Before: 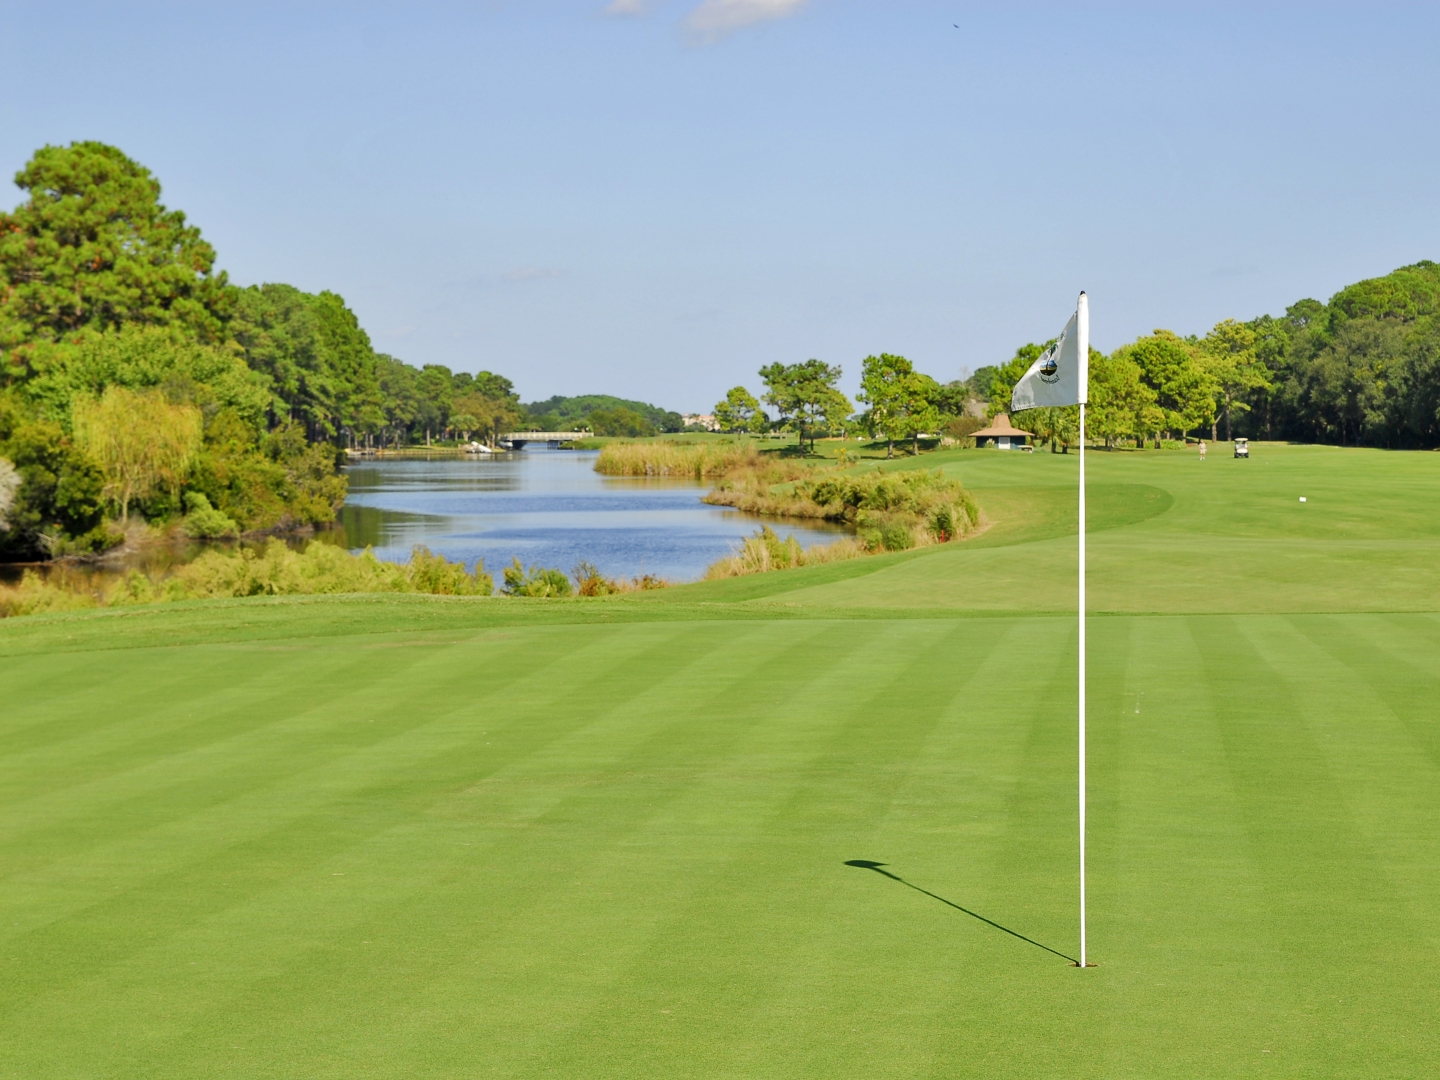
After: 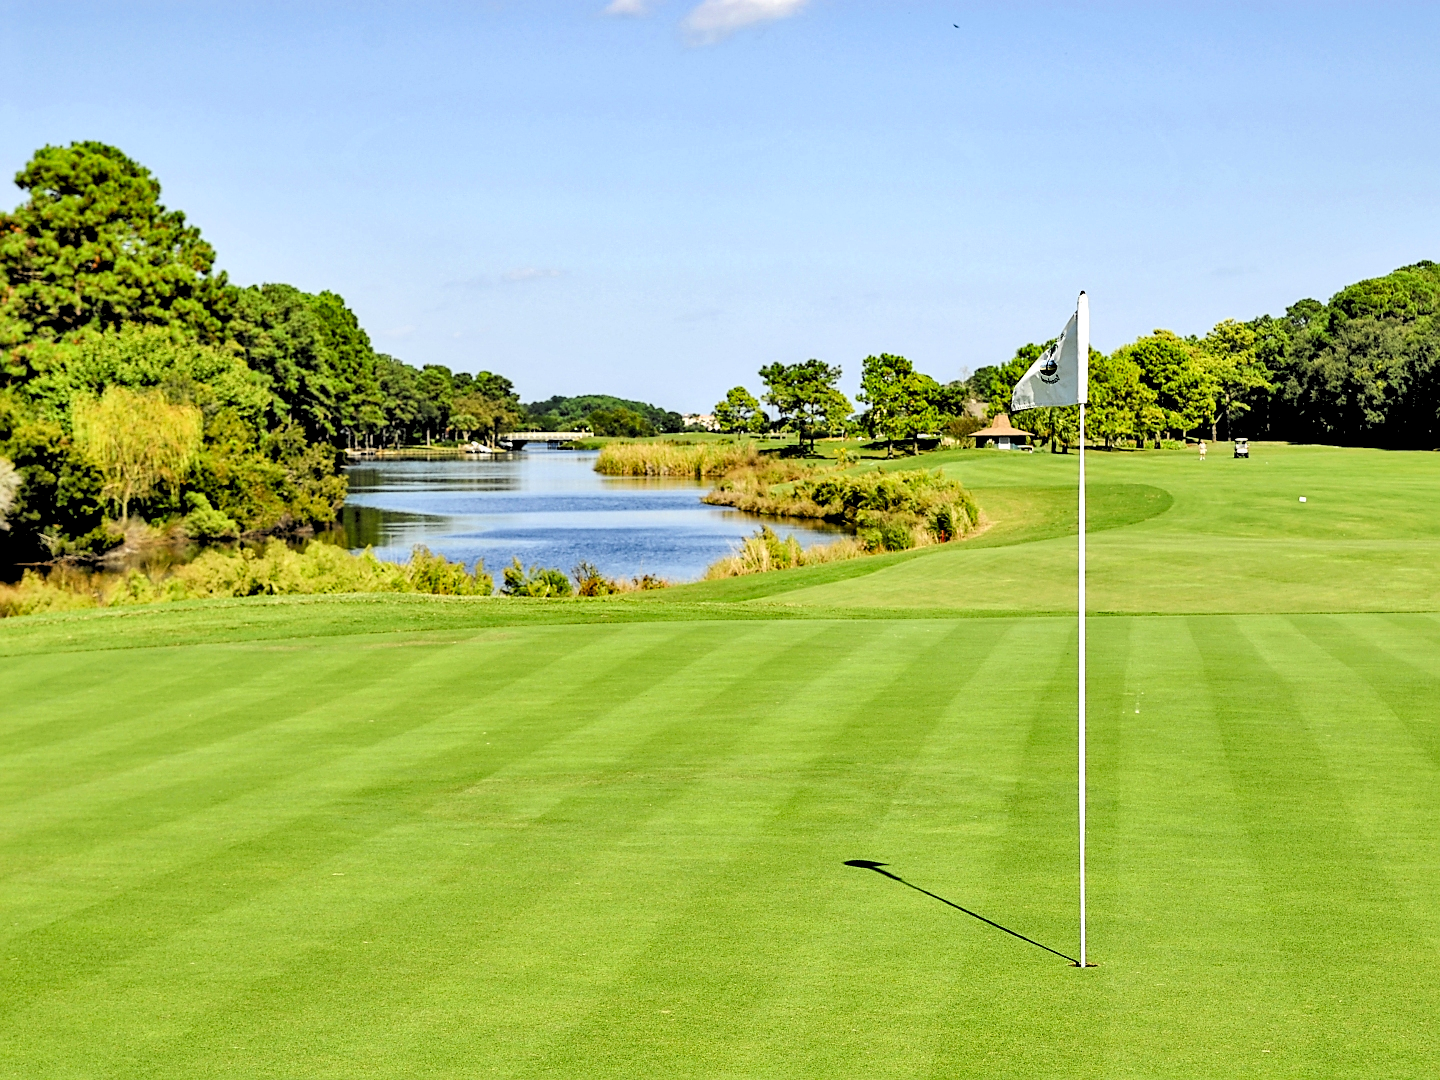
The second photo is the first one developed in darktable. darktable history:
exposure: compensate highlight preservation false
filmic rgb: middle gray luminance 13.55%, black relative exposure -1.97 EV, white relative exposure 3.1 EV, threshold 6 EV, target black luminance 0%, hardness 1.79, latitude 59.23%, contrast 1.728, highlights saturation mix 5%, shadows ↔ highlights balance -37.52%, add noise in highlights 0, color science v3 (2019), use custom middle-gray values true, iterations of high-quality reconstruction 0, contrast in highlights soft, enable highlight reconstruction true
local contrast: shadows 94%
sharpen: on, module defaults
shadows and highlights: radius 133.83, soften with gaussian
